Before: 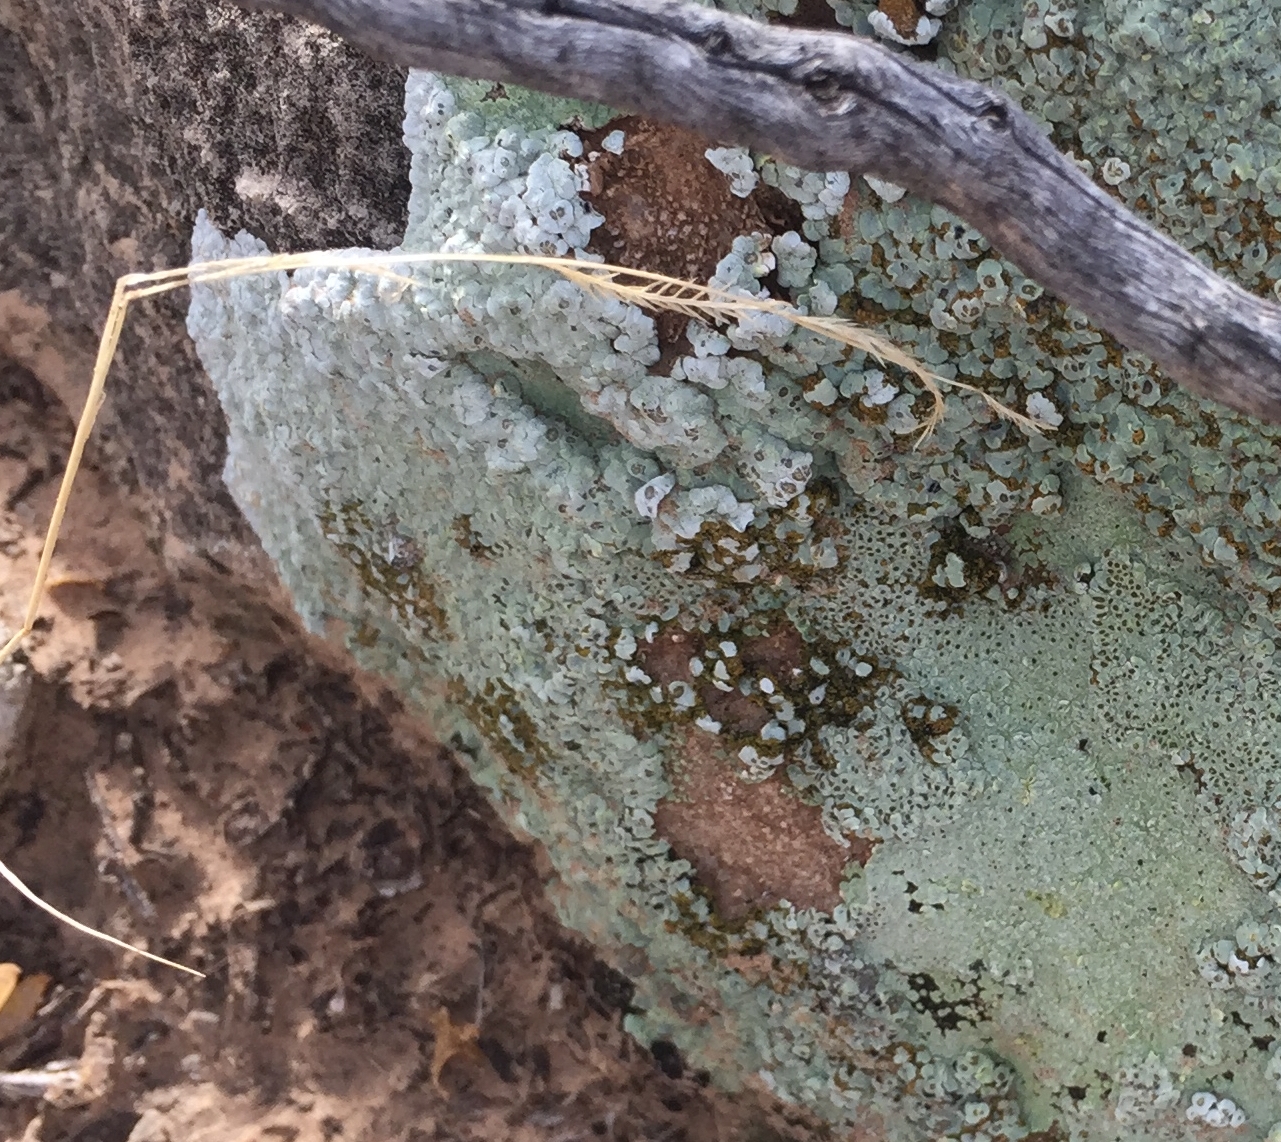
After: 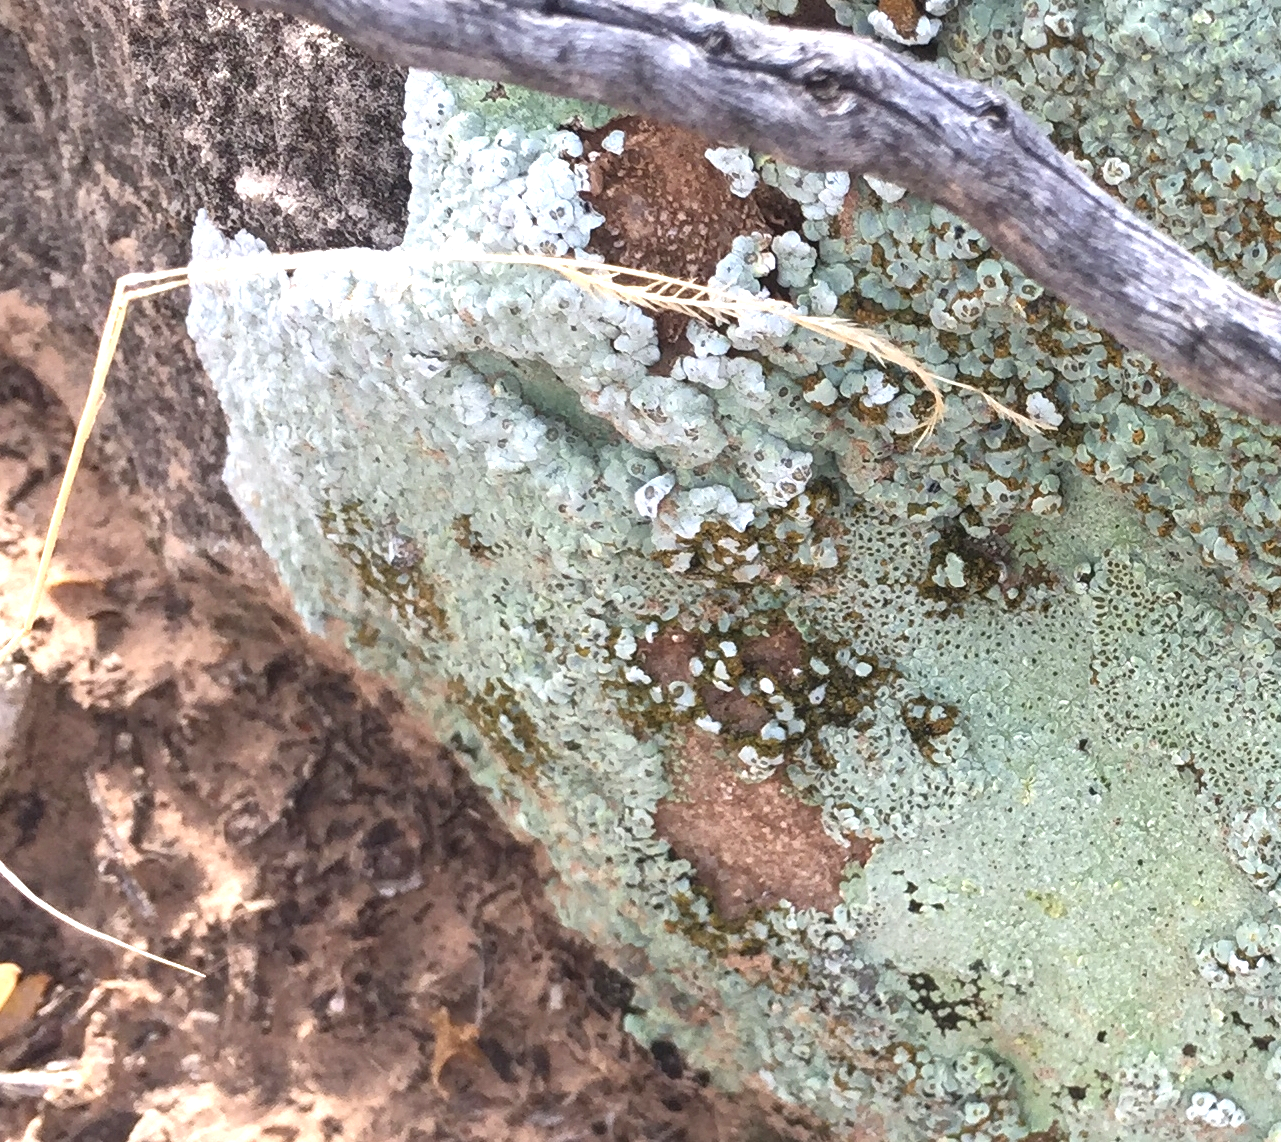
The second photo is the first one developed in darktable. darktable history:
tone equalizer: smoothing diameter 24.79%, edges refinement/feathering 14.76, preserve details guided filter
exposure: black level correction 0, exposure 1.009 EV, compensate highlight preservation false
